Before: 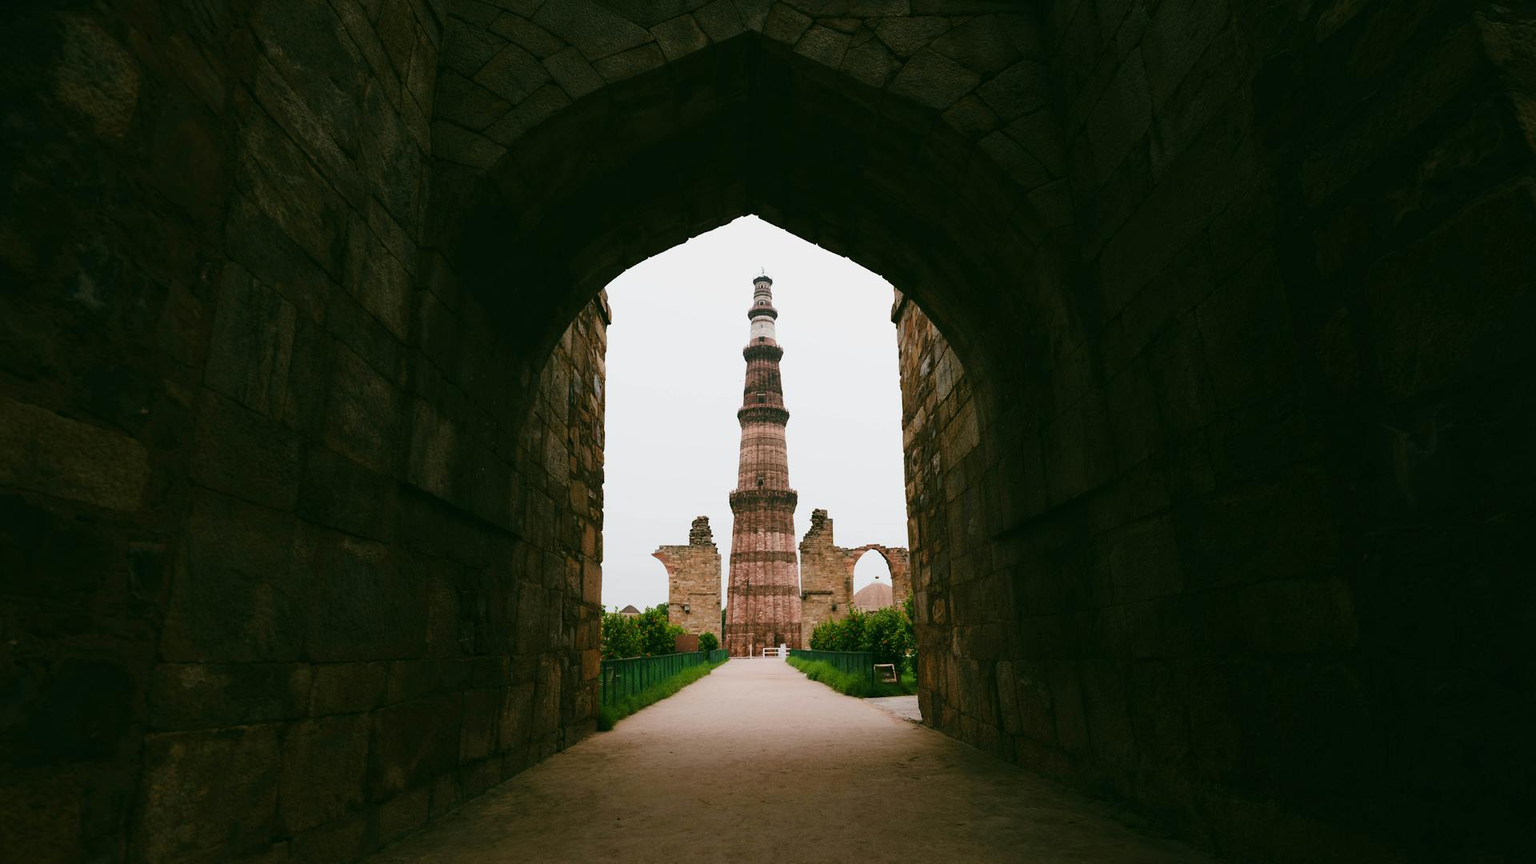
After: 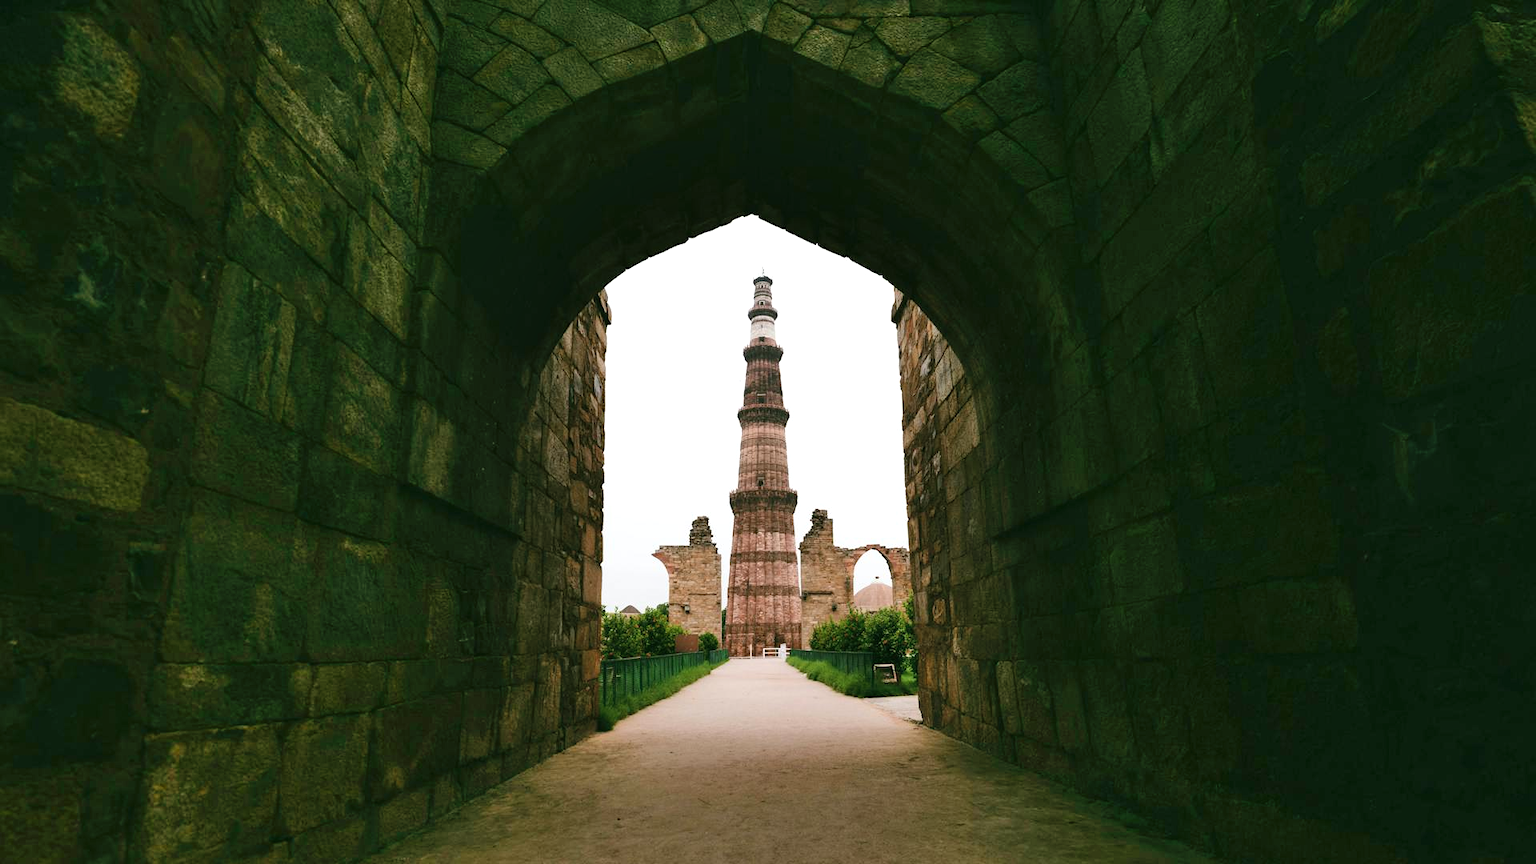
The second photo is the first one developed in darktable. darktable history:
shadows and highlights: radius 110.6, shadows 51.03, white point adjustment 9.08, highlights -4.97, soften with gaussian
